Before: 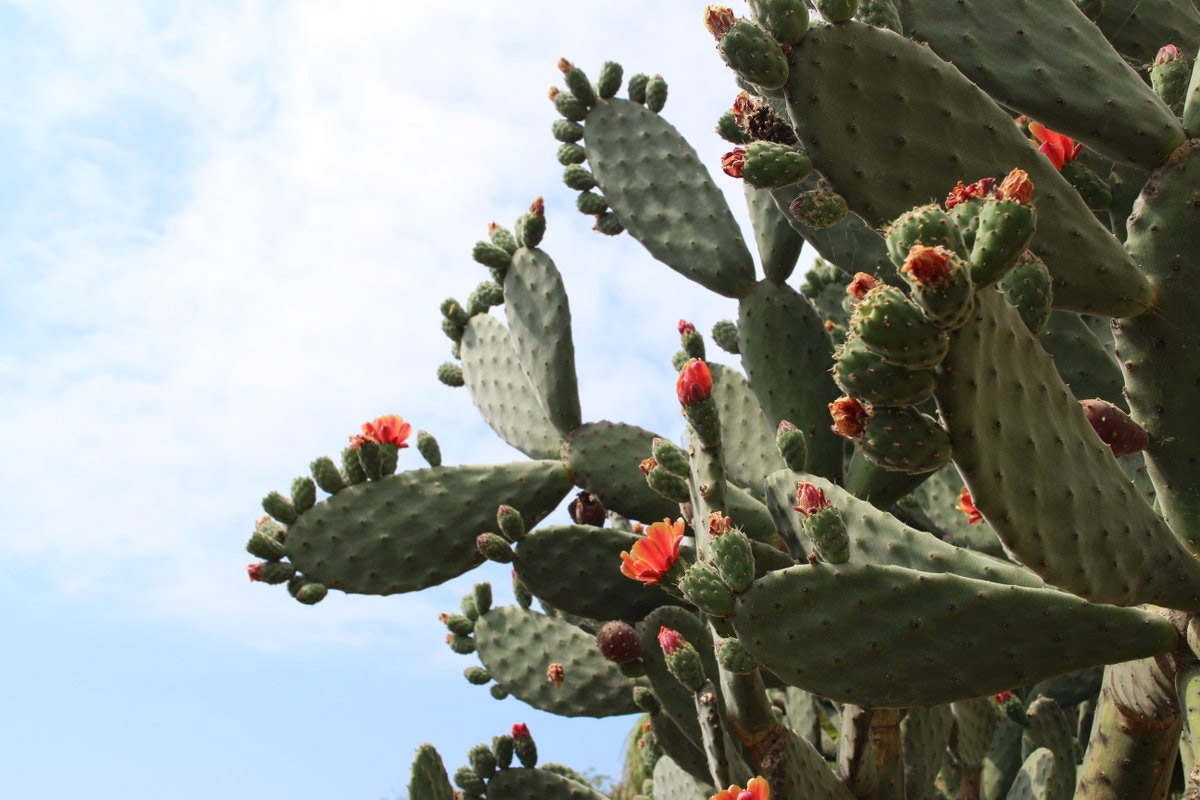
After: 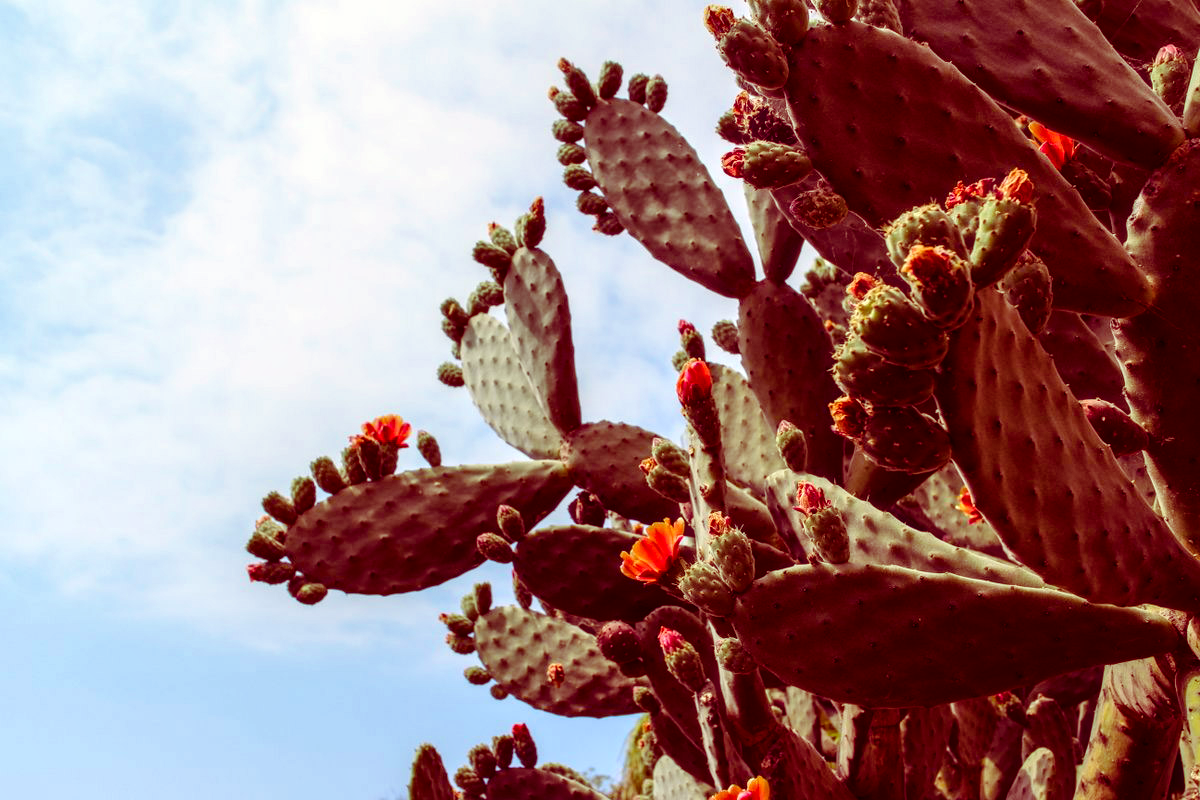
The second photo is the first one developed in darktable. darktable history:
local contrast: highlights 23%, detail 150%
exposure: exposure -0.047 EV, compensate highlight preservation false
color balance rgb: shadows lift › luminance -19.048%, shadows lift › chroma 35.327%, power › chroma 0.703%, power › hue 60°, perceptual saturation grading › global saturation 30.263%, global vibrance 20%
haze removal: strength -0.076, distance 0.361, compatibility mode true, adaptive false
